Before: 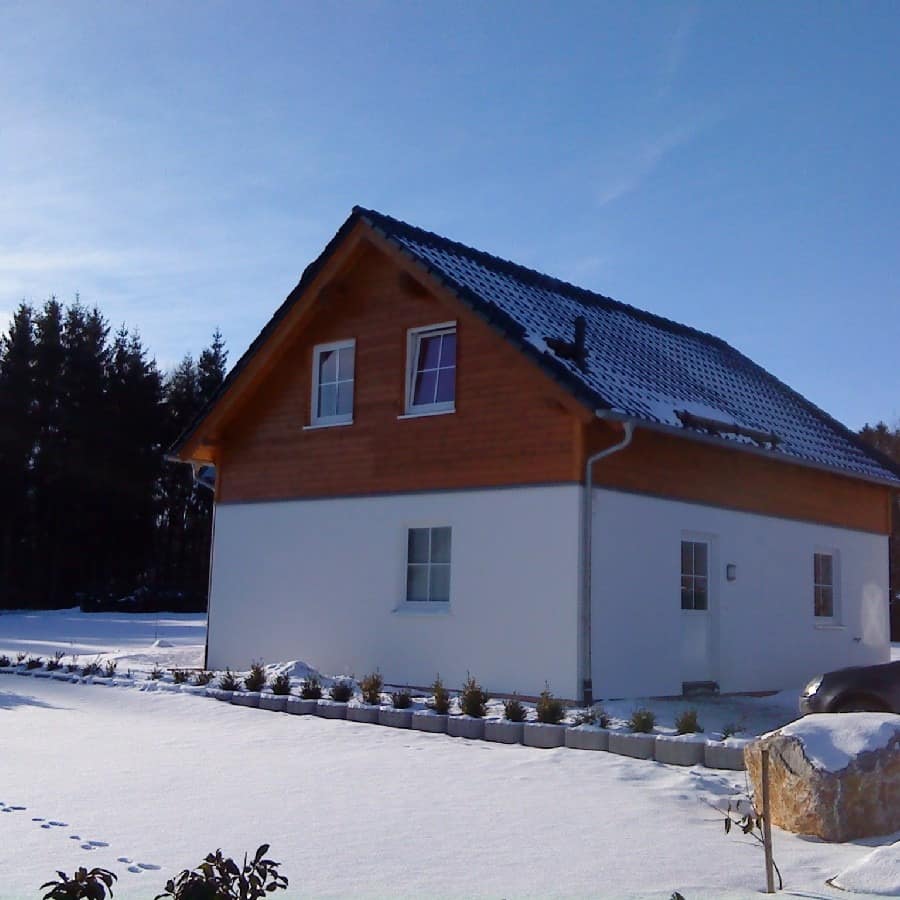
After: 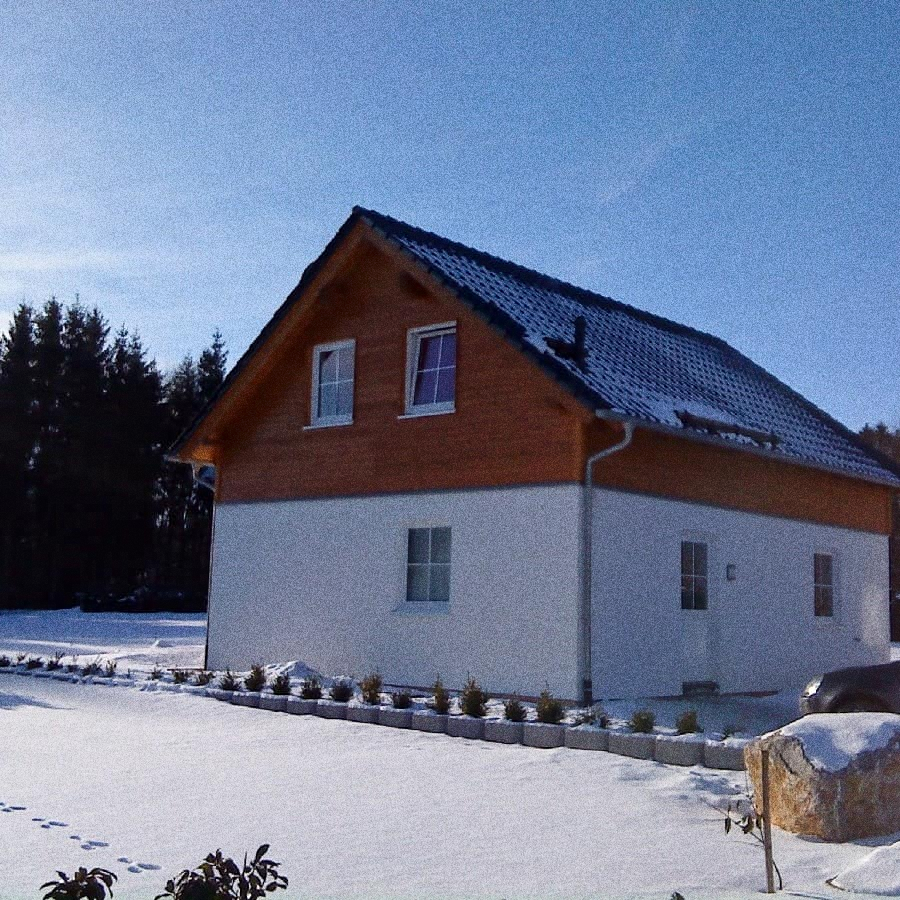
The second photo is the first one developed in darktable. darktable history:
white balance: red 1, blue 1
grain: coarseness 10.62 ISO, strength 55.56%
local contrast: mode bilateral grid, contrast 28, coarseness 16, detail 115%, midtone range 0.2
